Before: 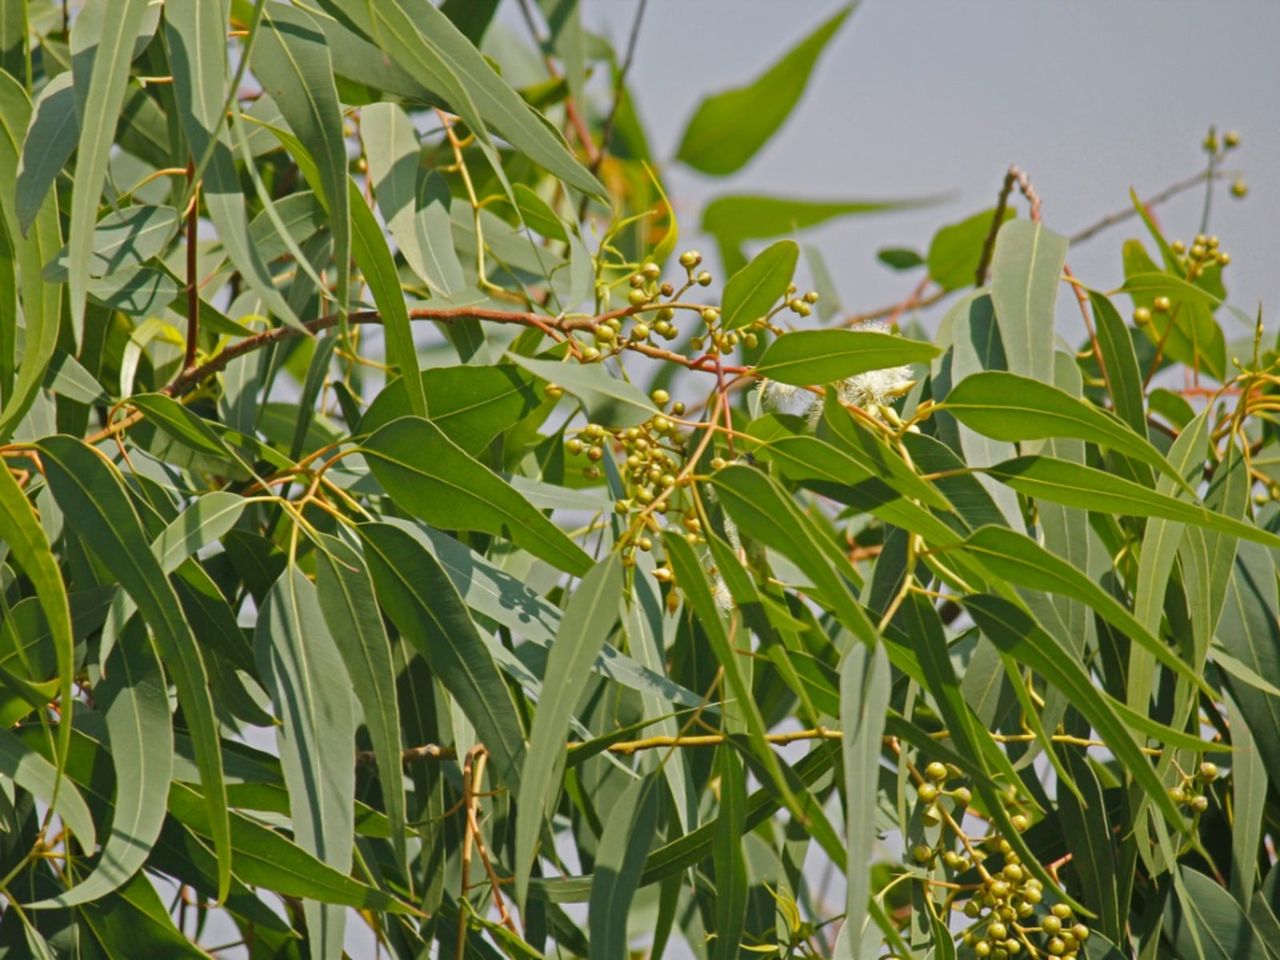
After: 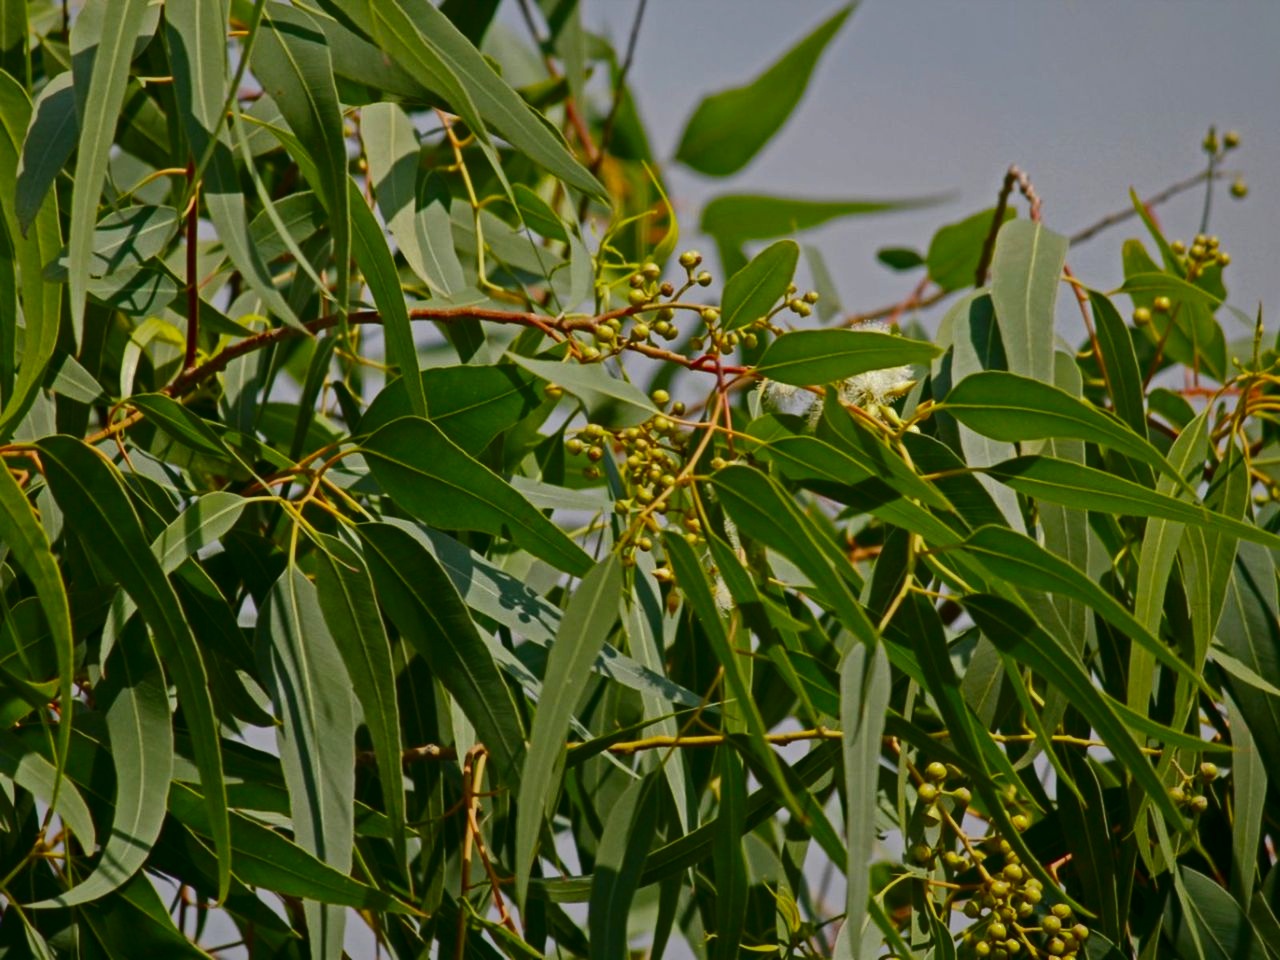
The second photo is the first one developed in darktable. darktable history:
contrast brightness saturation: contrast 0.101, brightness -0.267, saturation 0.145
shadows and highlights: shadows -19.4, highlights -73.09
